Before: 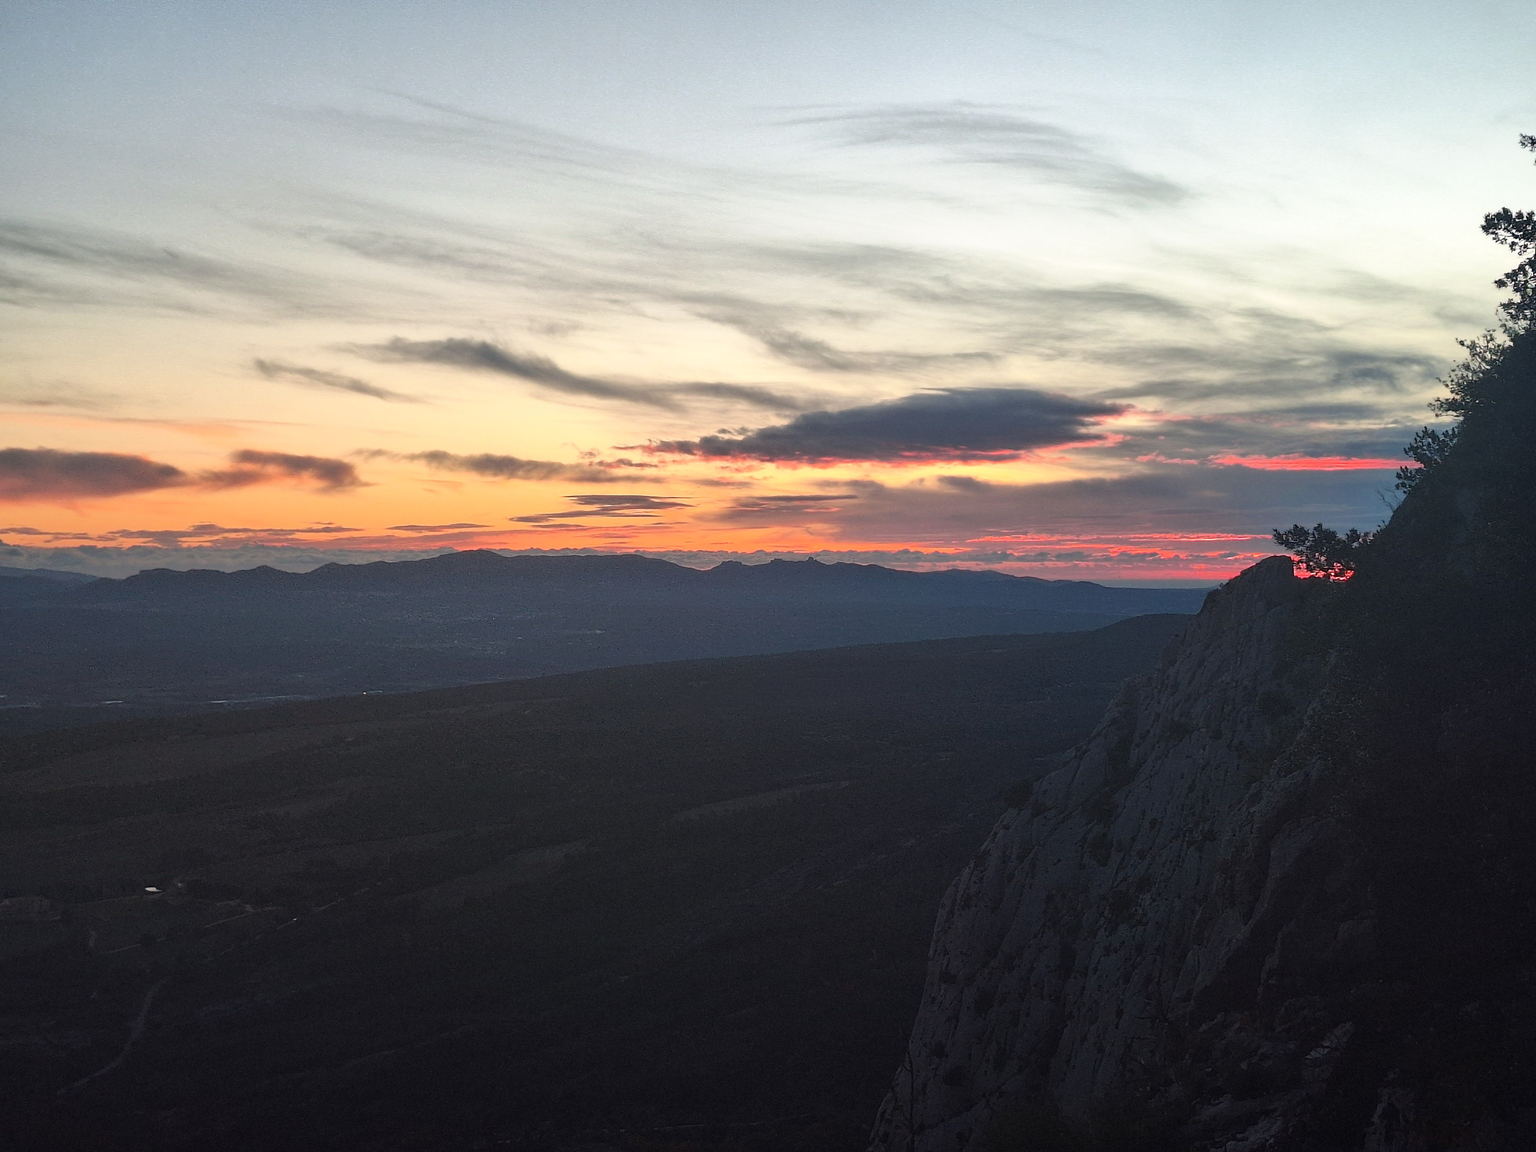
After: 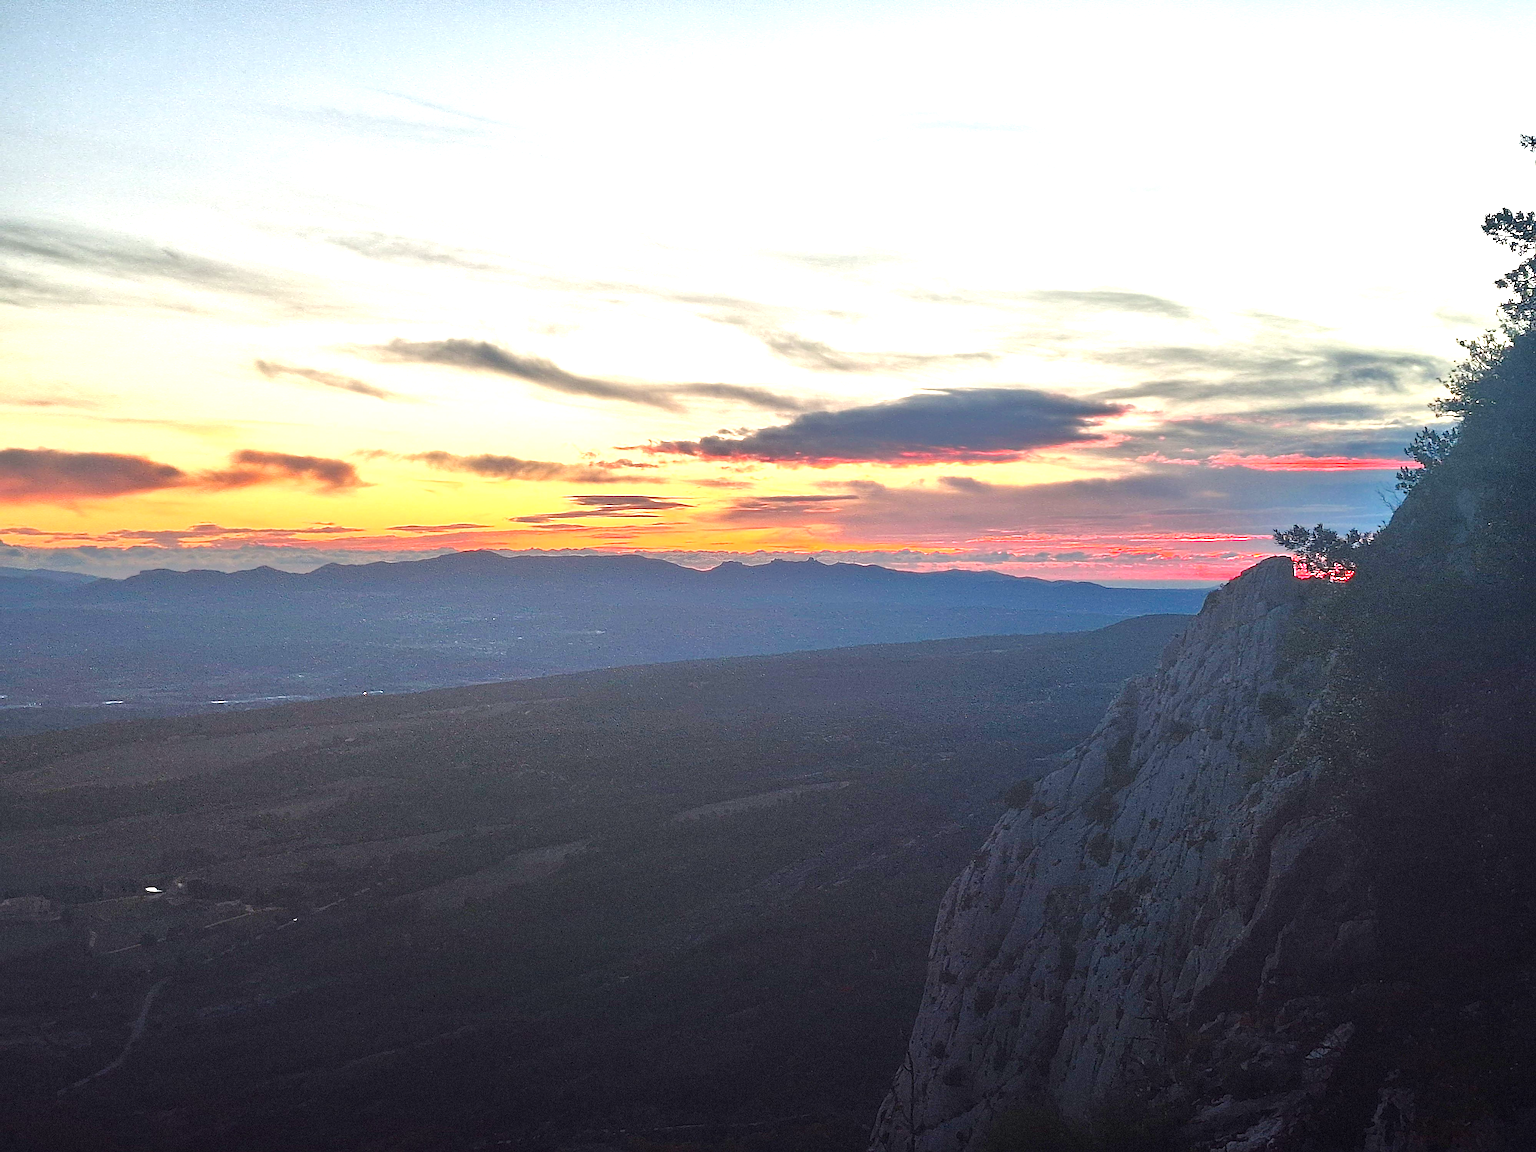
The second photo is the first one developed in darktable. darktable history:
color balance rgb: shadows lift › hue 85.17°, perceptual saturation grading › global saturation 35.089%, perceptual saturation grading › highlights -29.844%, perceptual saturation grading › shadows 36.155%, perceptual brilliance grading › global brilliance 12.167%, perceptual brilliance grading › highlights 15.269%
sharpen: on, module defaults
tone equalizer: -7 EV 0.161 EV, -6 EV 0.619 EV, -5 EV 1.13 EV, -4 EV 1.35 EV, -3 EV 1.17 EV, -2 EV 0.6 EV, -1 EV 0.165 EV
